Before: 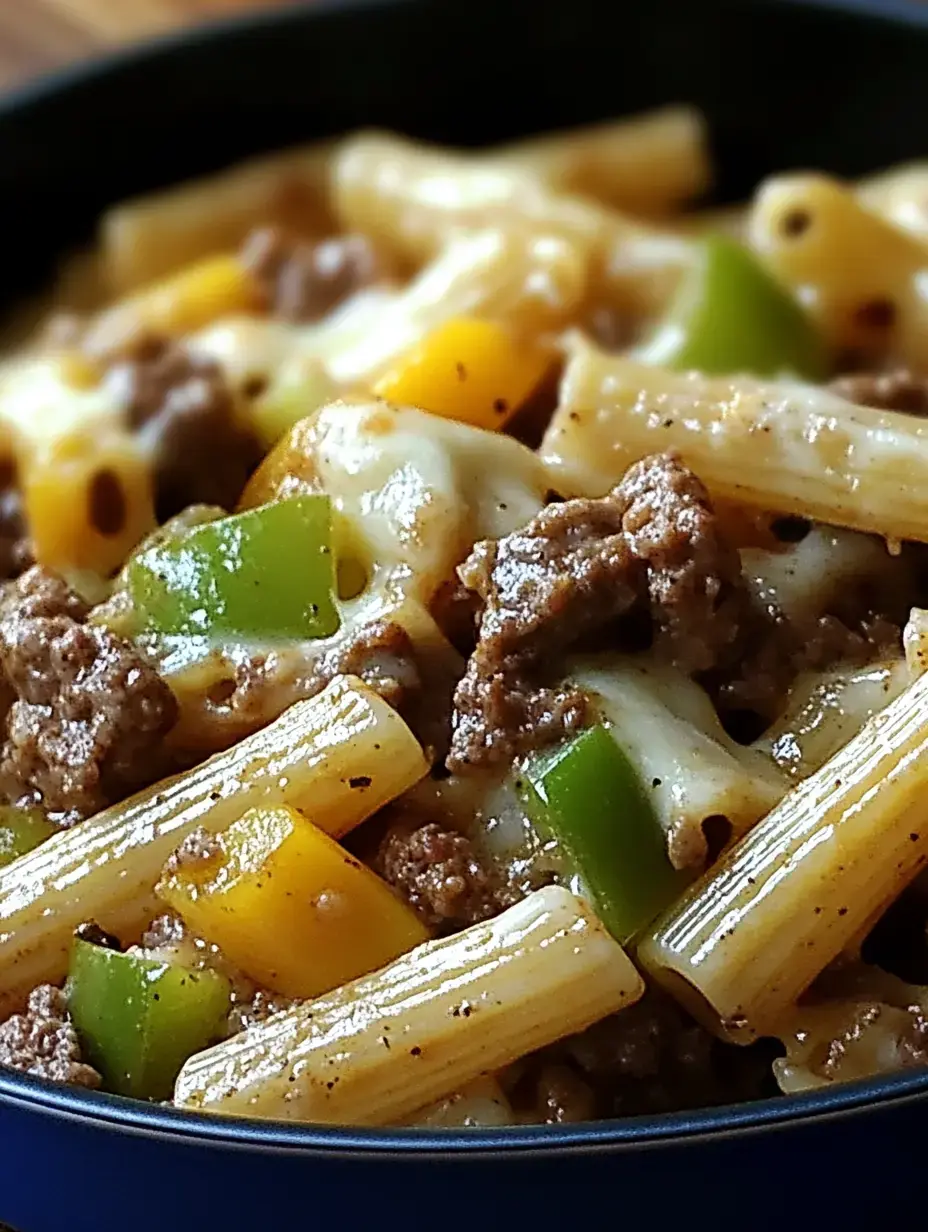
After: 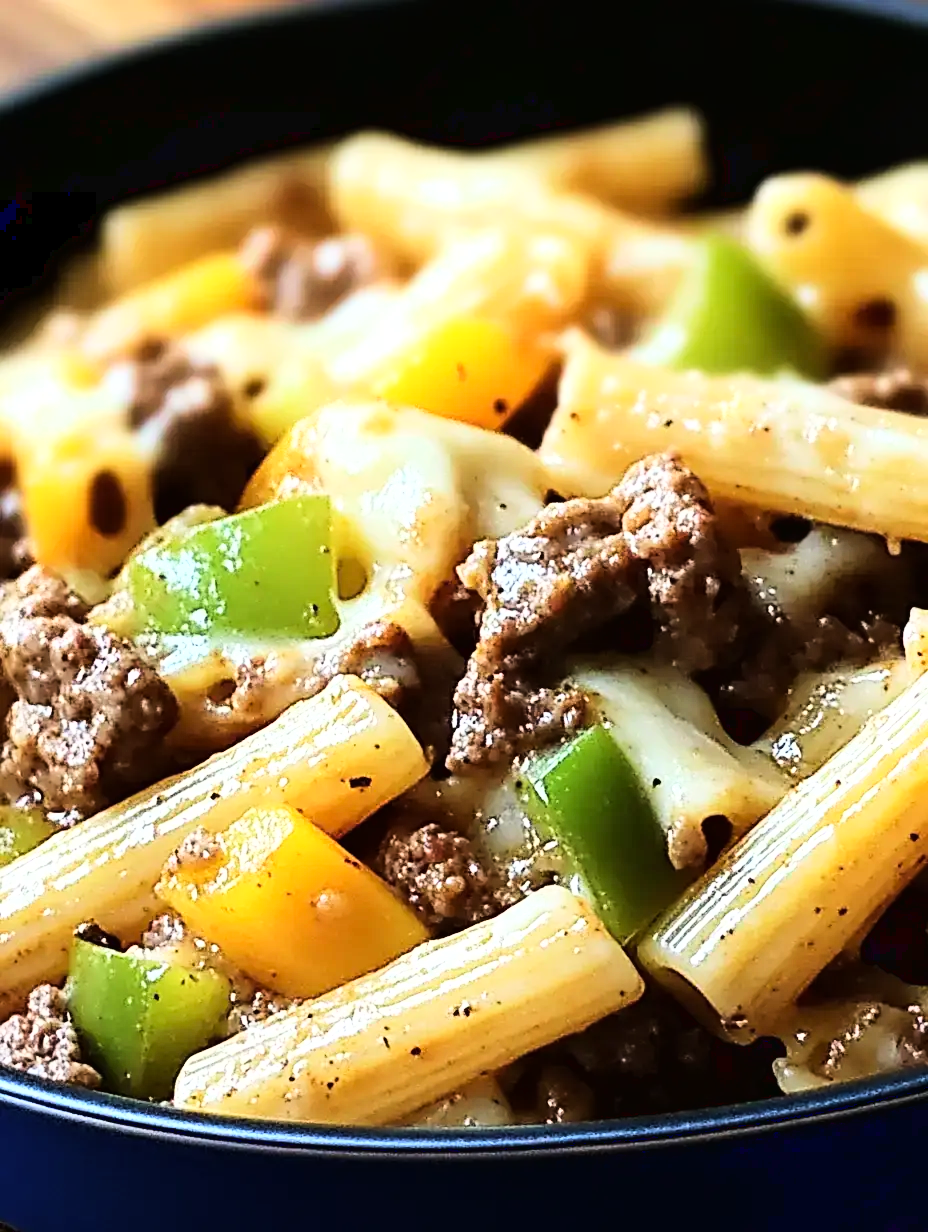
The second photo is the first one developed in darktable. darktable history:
base curve: curves: ch0 [(0, 0.003) (0.001, 0.002) (0.006, 0.004) (0.02, 0.022) (0.048, 0.086) (0.094, 0.234) (0.162, 0.431) (0.258, 0.629) (0.385, 0.8) (0.548, 0.918) (0.751, 0.988) (1, 1)]
